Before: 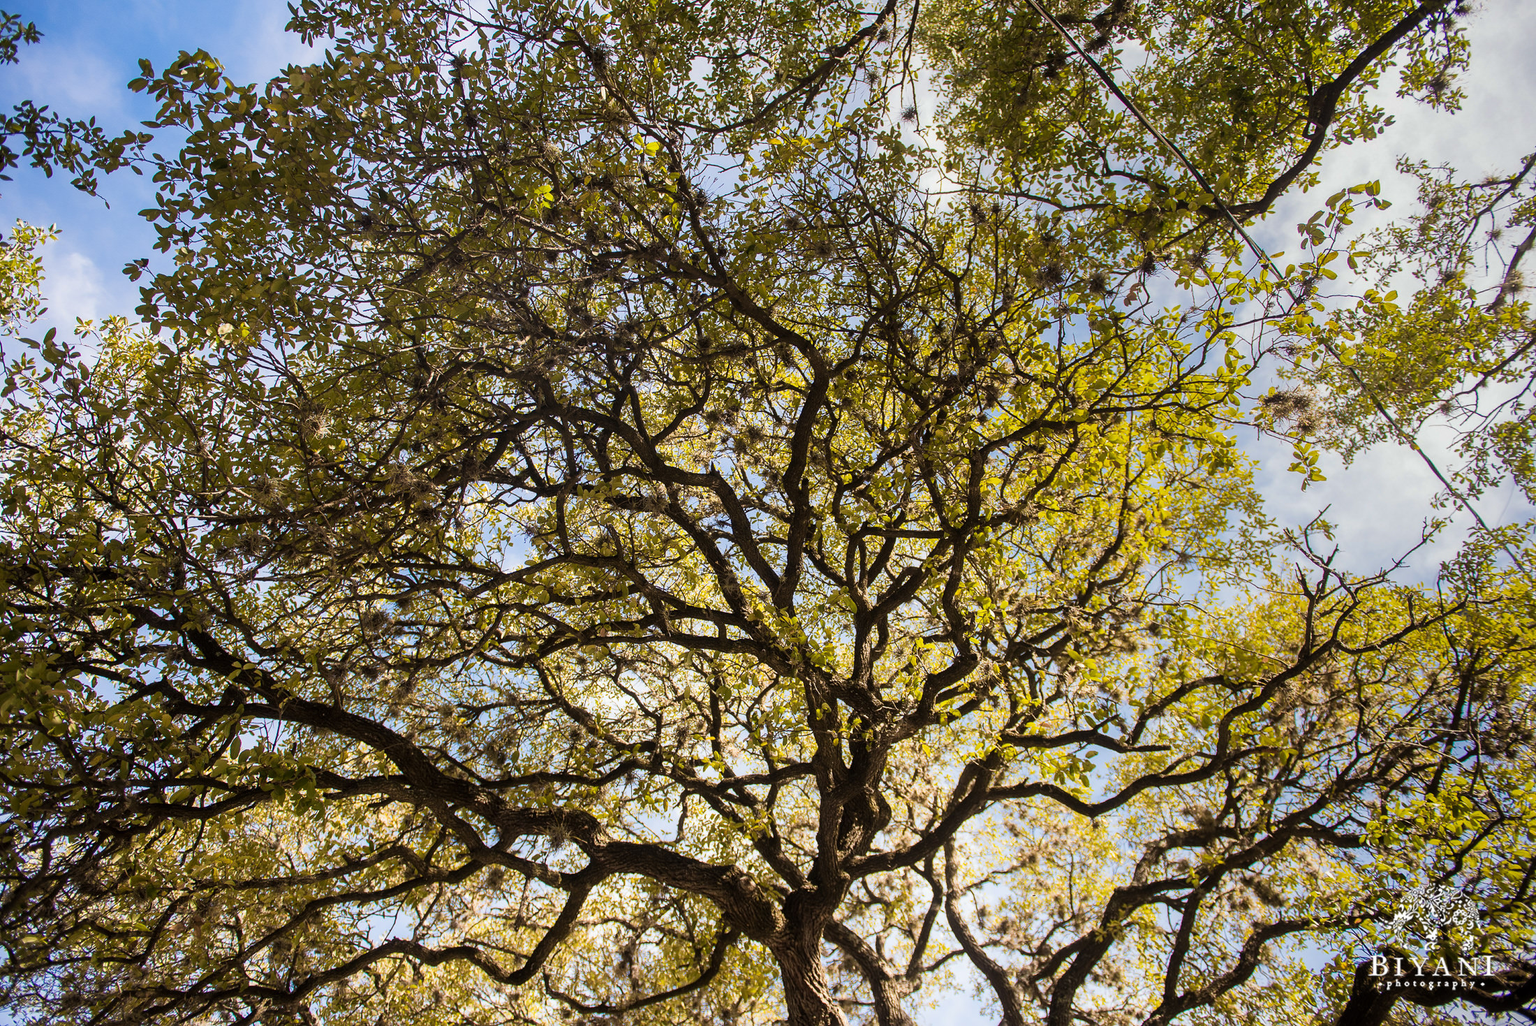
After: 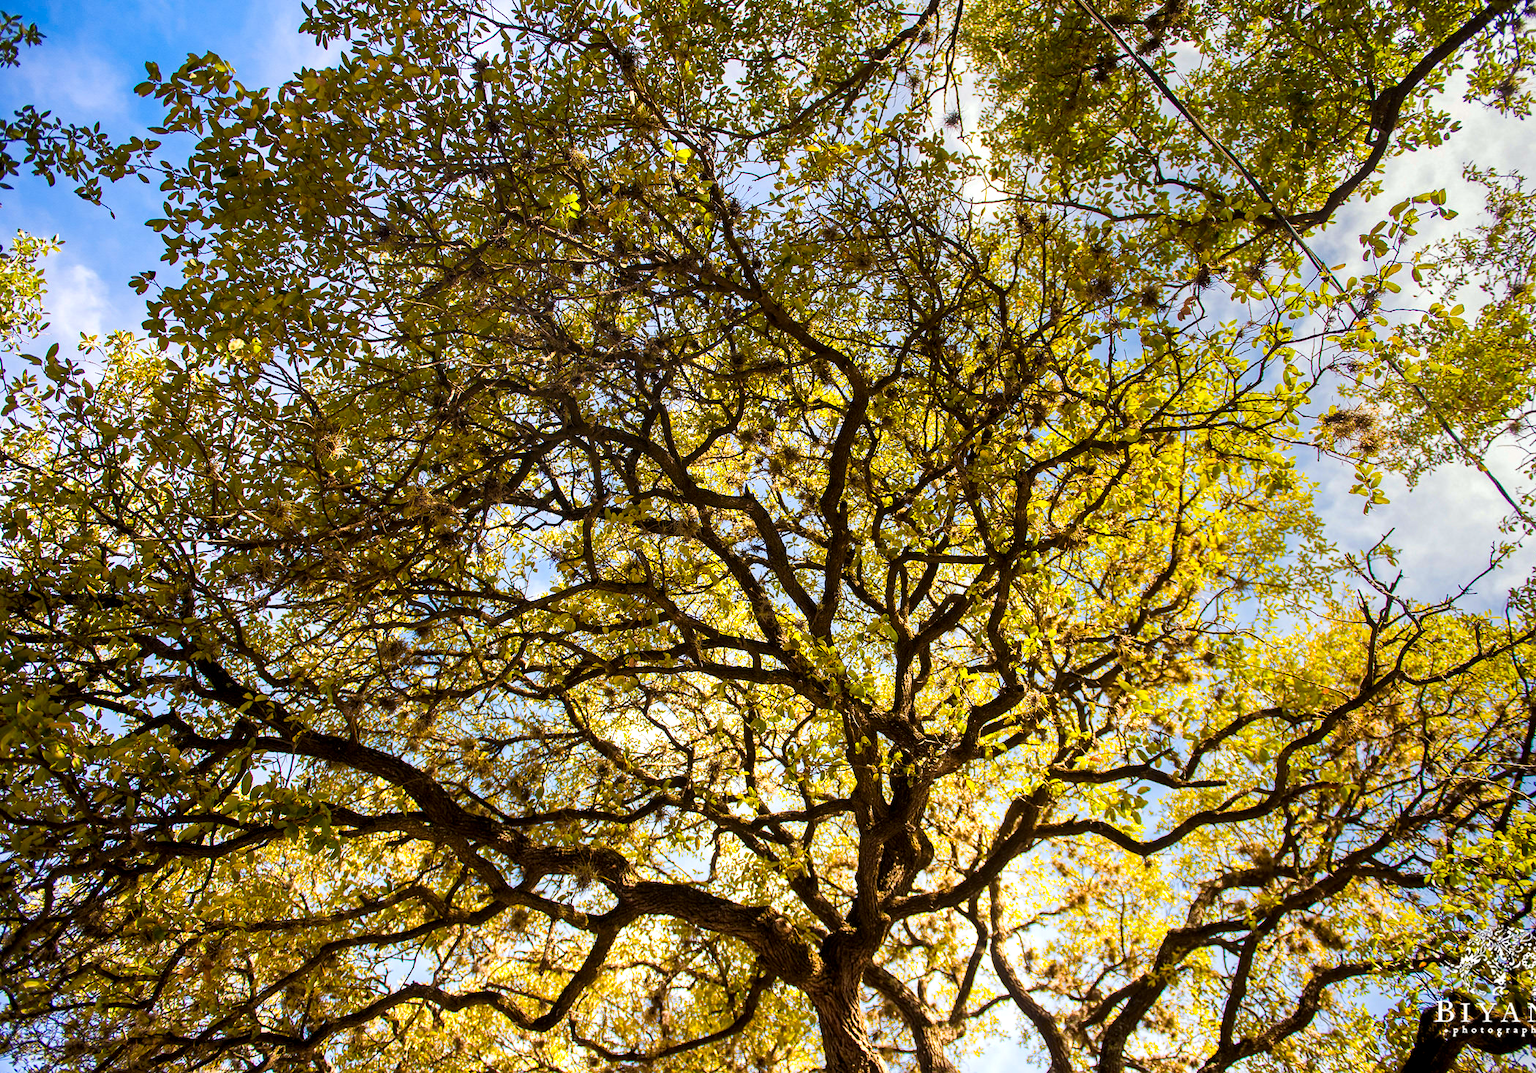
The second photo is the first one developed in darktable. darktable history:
crop: right 4.518%, bottom 0.037%
exposure: black level correction 0.001, exposure 0.192 EV, compensate highlight preservation false
haze removal: strength 0.277, distance 0.256, compatibility mode true, adaptive false
color zones: curves: ch0 [(0.224, 0.526) (0.75, 0.5)]; ch1 [(0.055, 0.526) (0.224, 0.761) (0.377, 0.526) (0.75, 0.5)]
local contrast: highlights 105%, shadows 103%, detail 119%, midtone range 0.2
contrast brightness saturation: saturation 0.175
